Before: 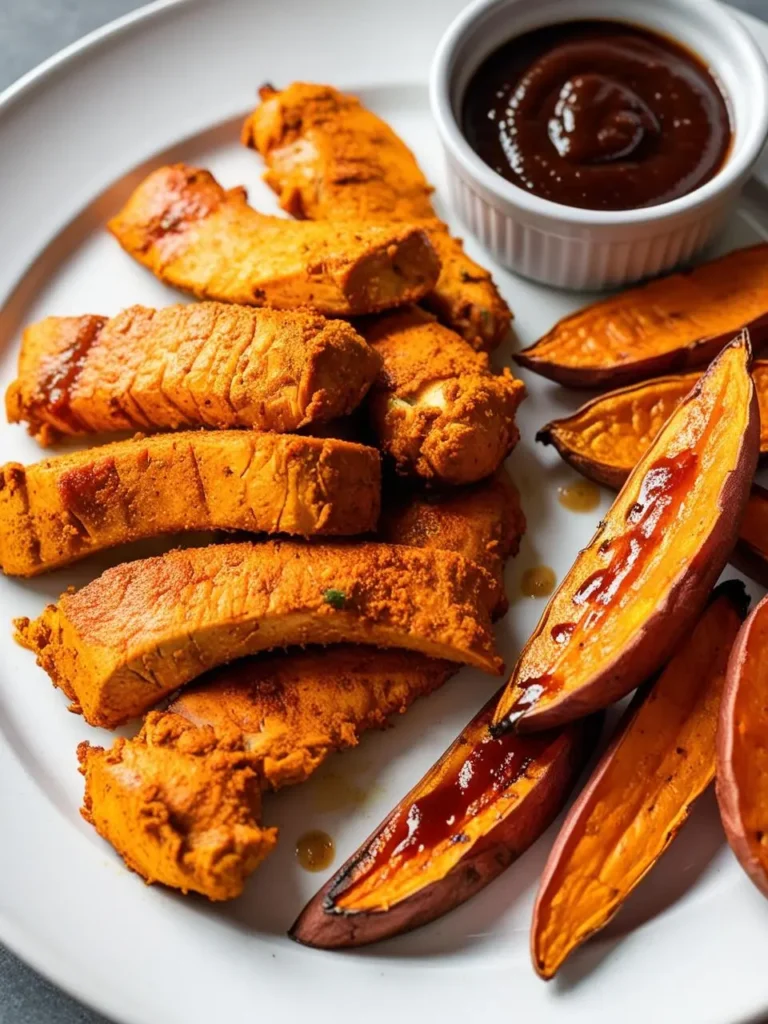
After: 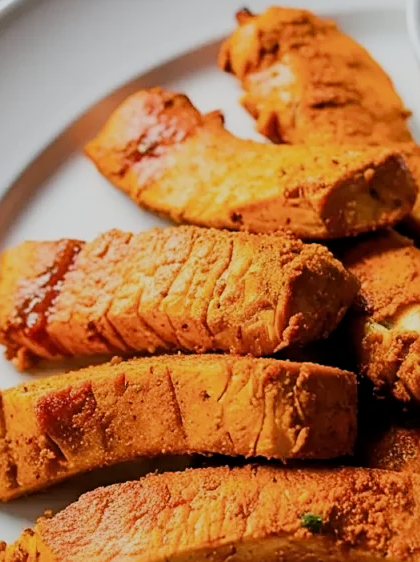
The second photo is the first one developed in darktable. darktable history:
filmic rgb: black relative exposure -7.65 EV, white relative exposure 4.56 EV, hardness 3.61
sharpen: on, module defaults
crop and rotate: left 3.047%, top 7.509%, right 42.236%, bottom 37.598%
